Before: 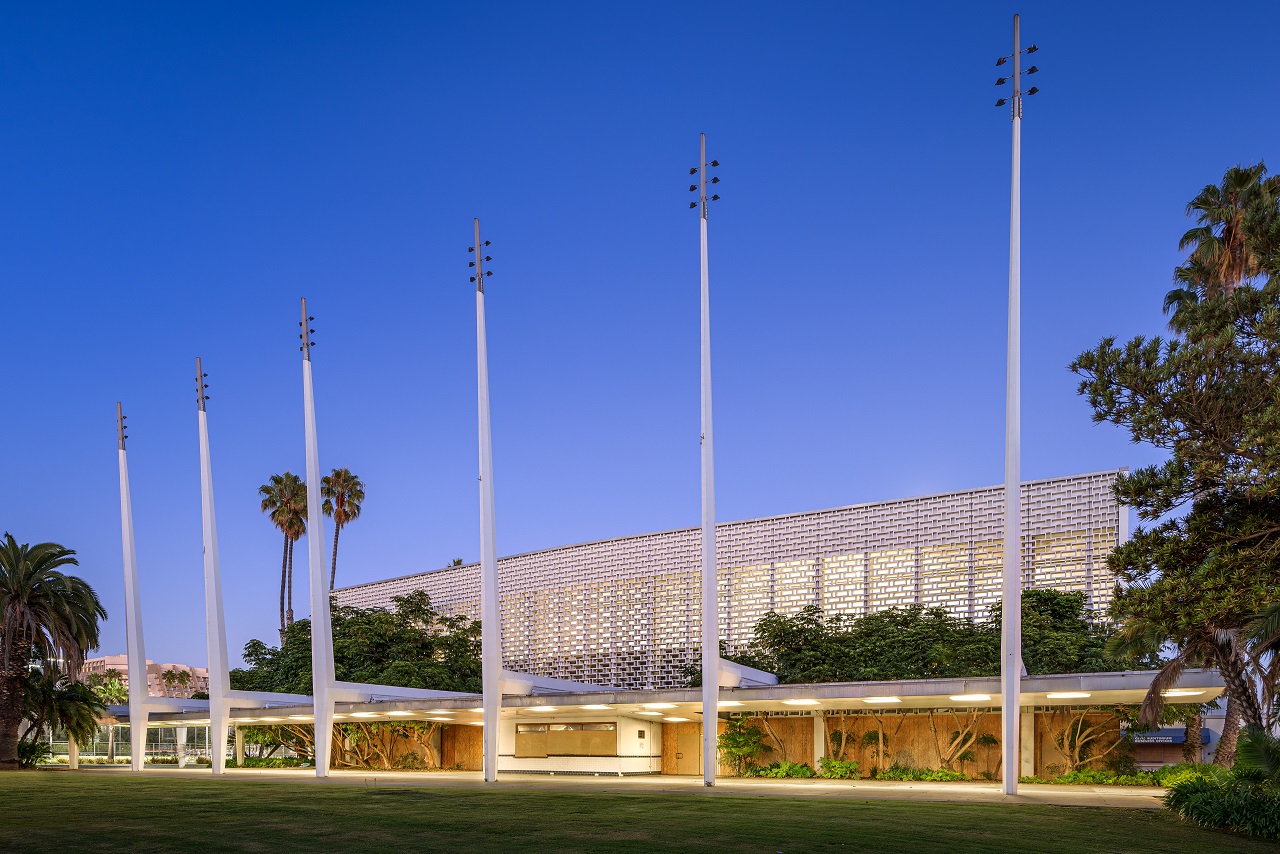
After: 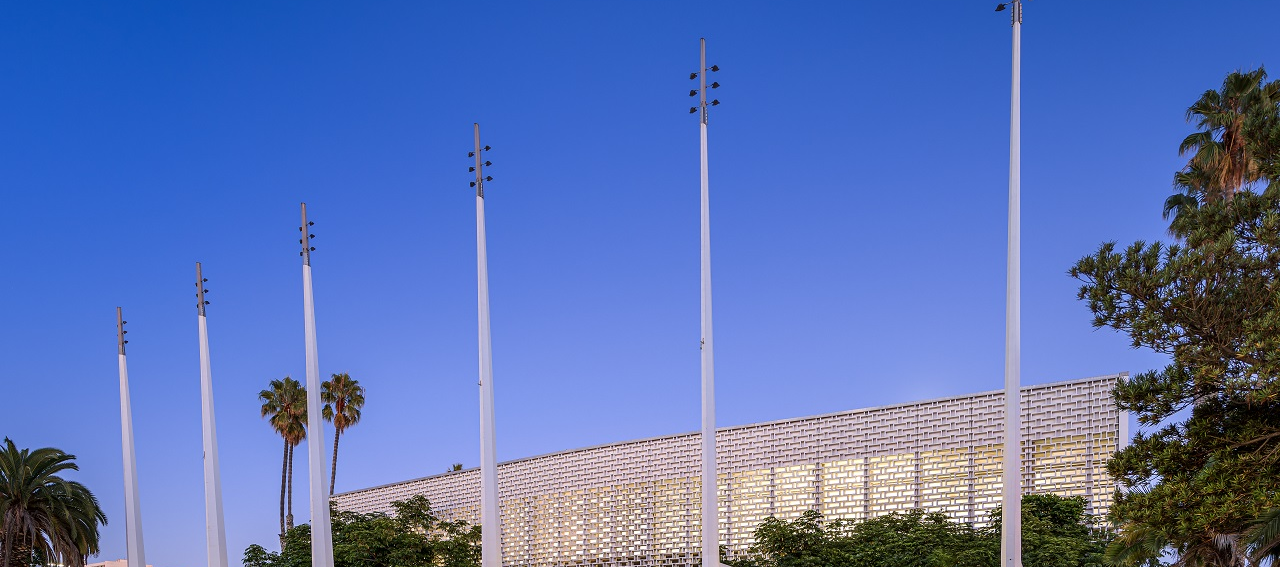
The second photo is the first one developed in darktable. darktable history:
crop: top 11.145%, bottom 22.433%
